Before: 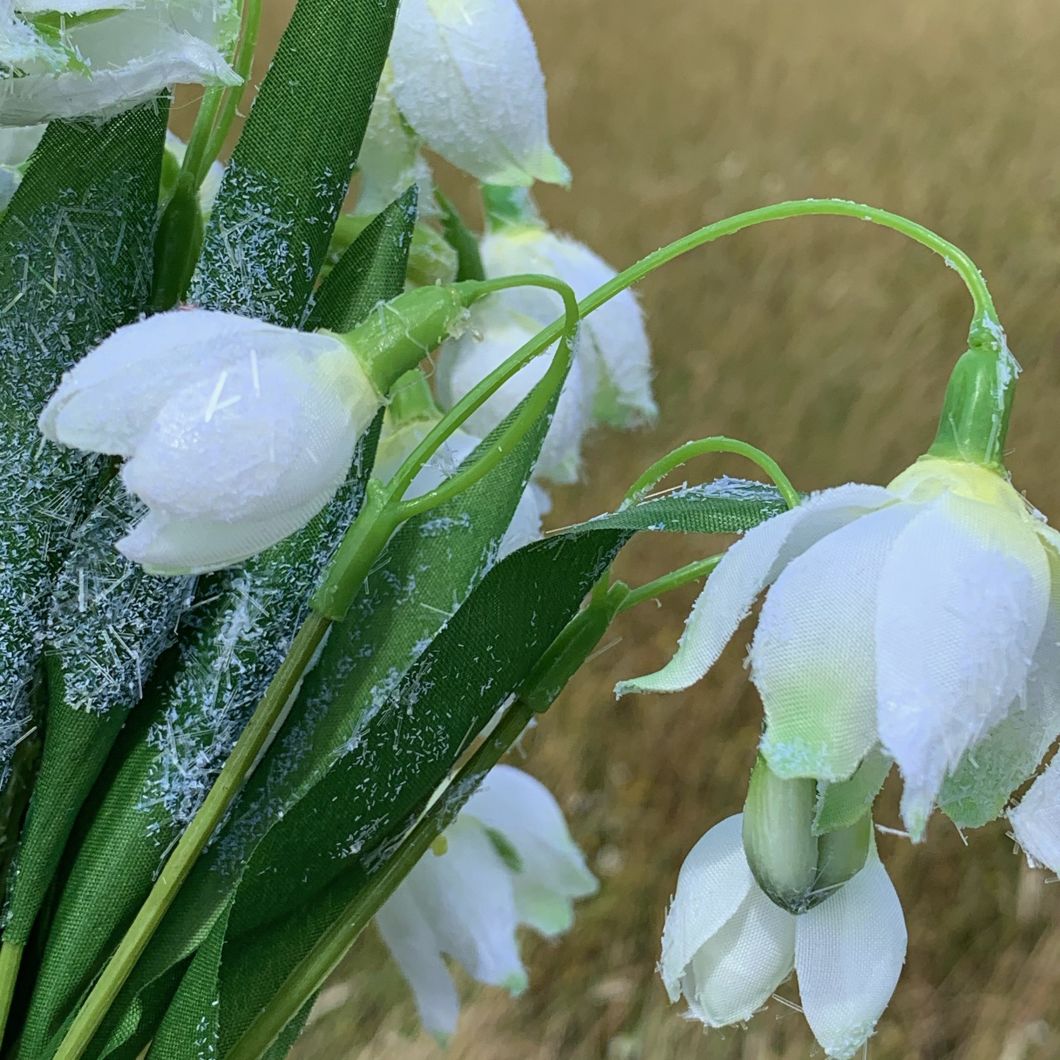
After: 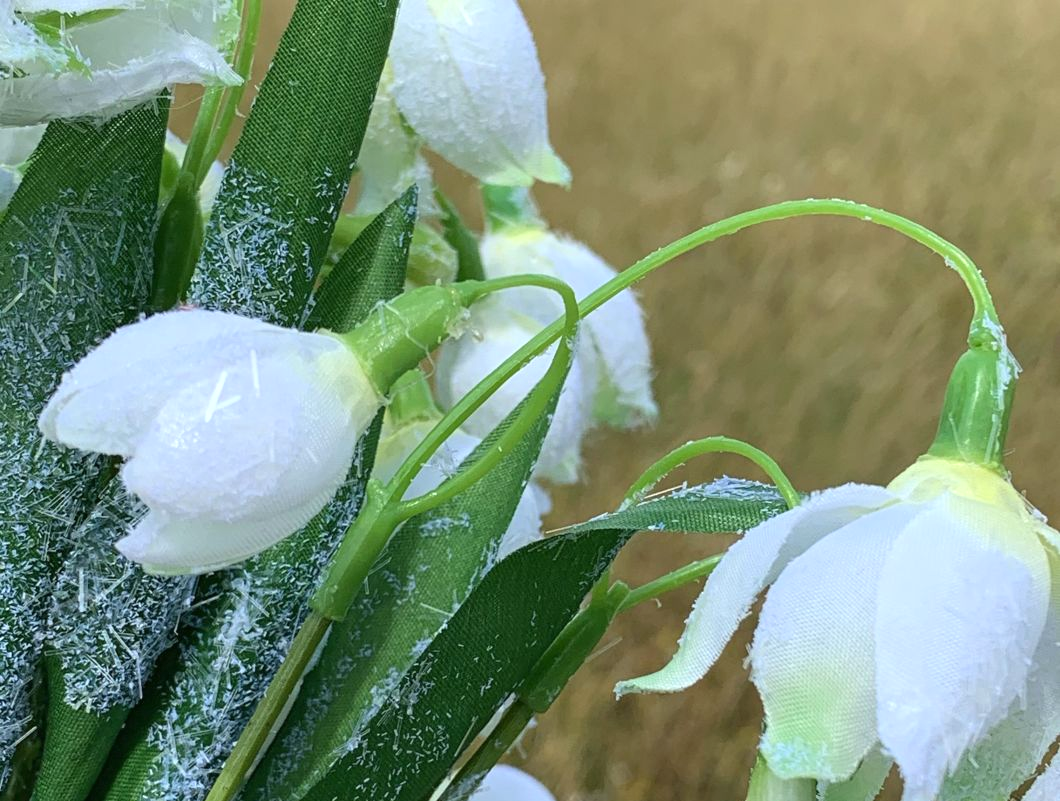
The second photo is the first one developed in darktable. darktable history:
exposure: black level correction 0, exposure 0.301 EV, compensate highlight preservation false
crop: bottom 24.43%
